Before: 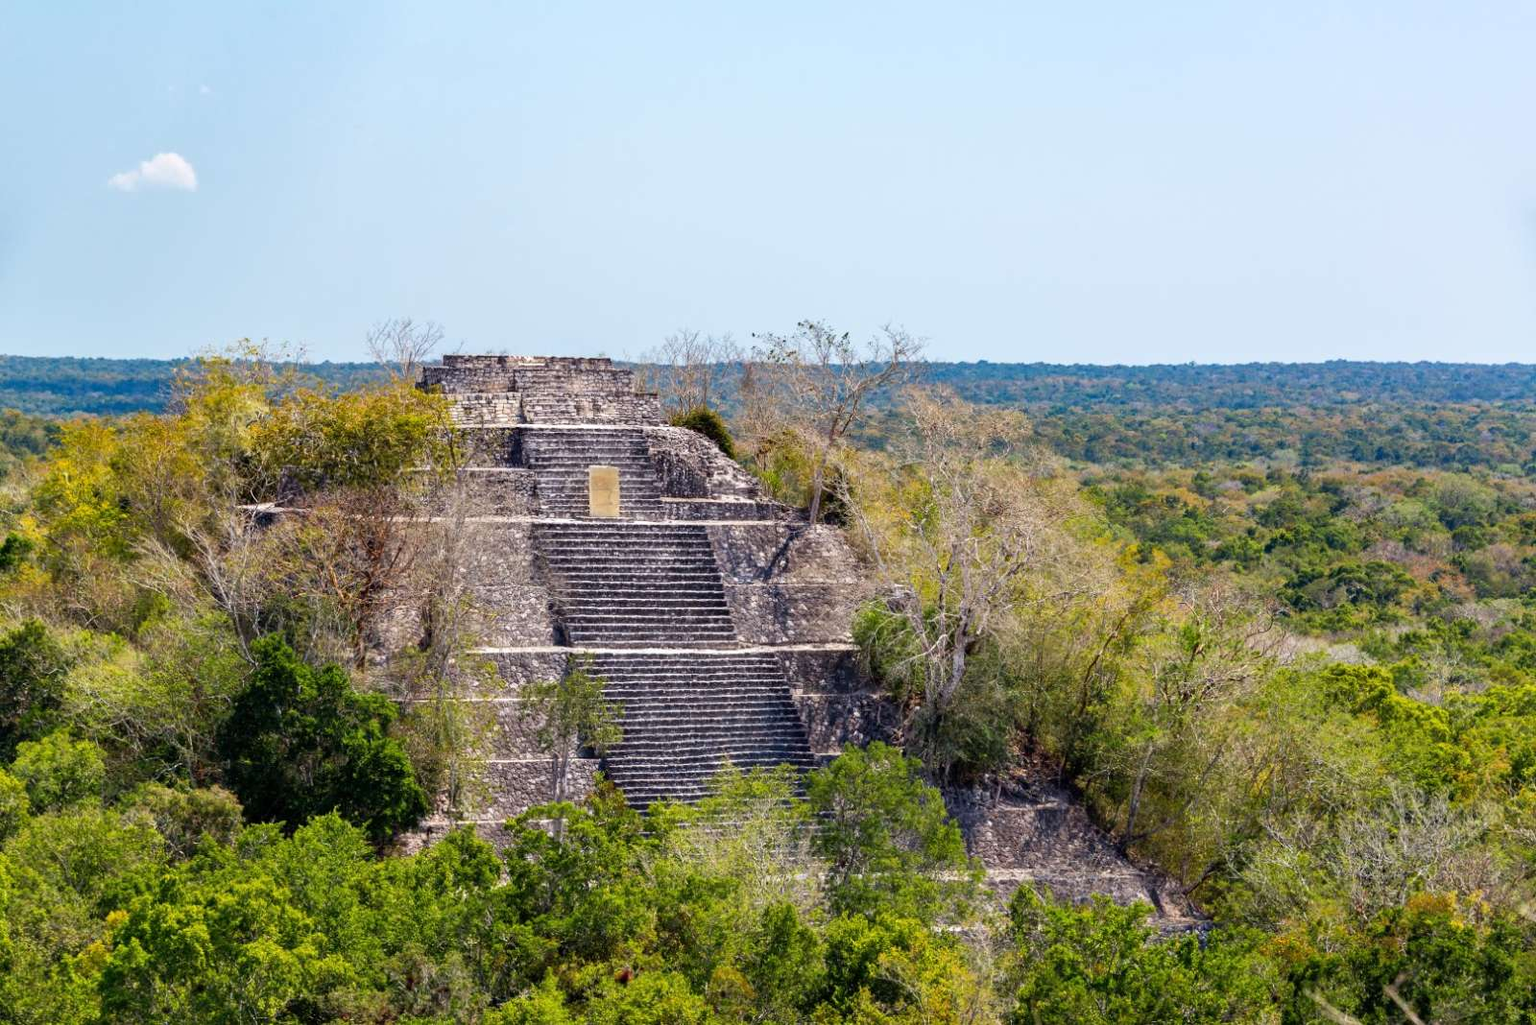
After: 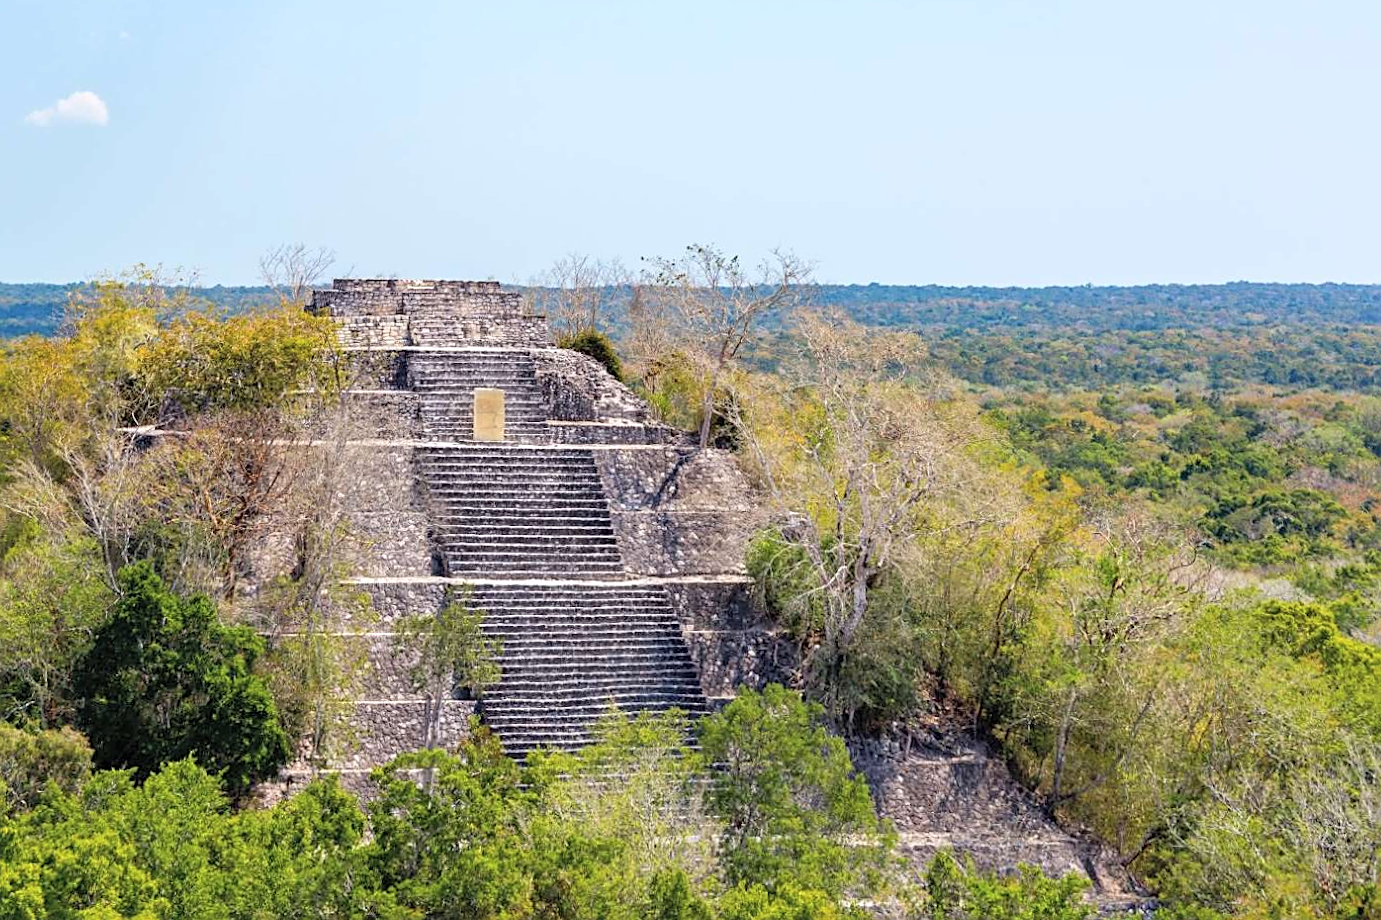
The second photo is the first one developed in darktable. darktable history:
rotate and perspective: rotation 0.128°, lens shift (vertical) -0.181, lens shift (horizontal) -0.044, shear 0.001, automatic cropping off
sharpen: on, module defaults
crop: left 11.225%, top 5.381%, right 9.565%, bottom 10.314%
contrast brightness saturation: brightness 0.15
